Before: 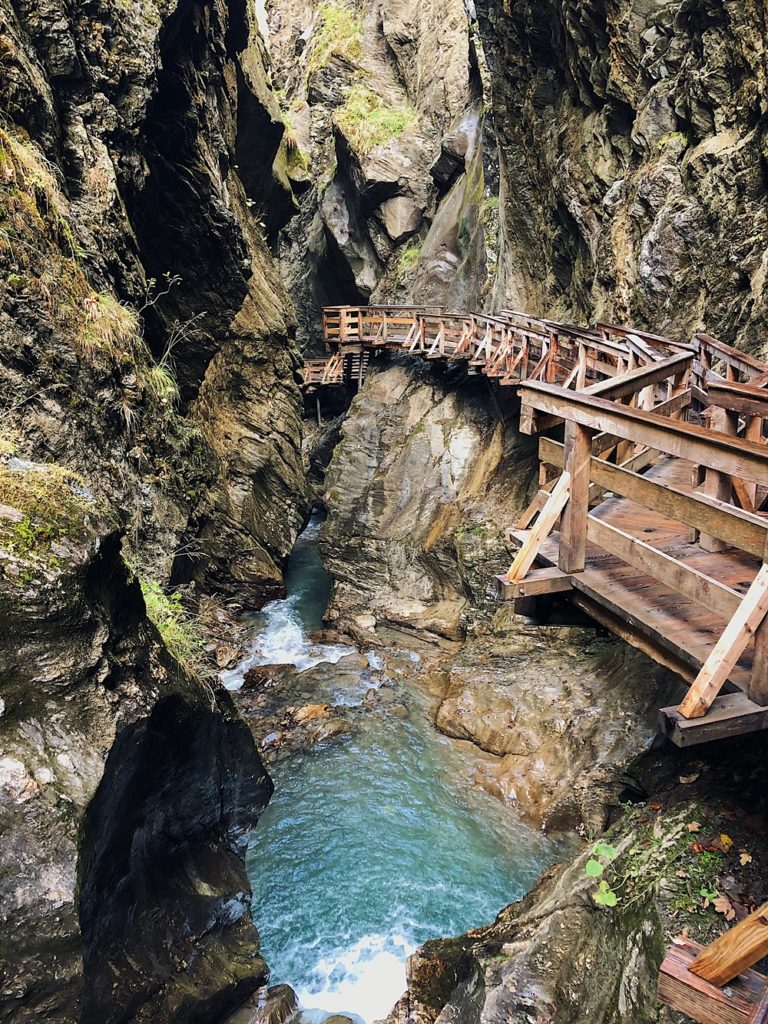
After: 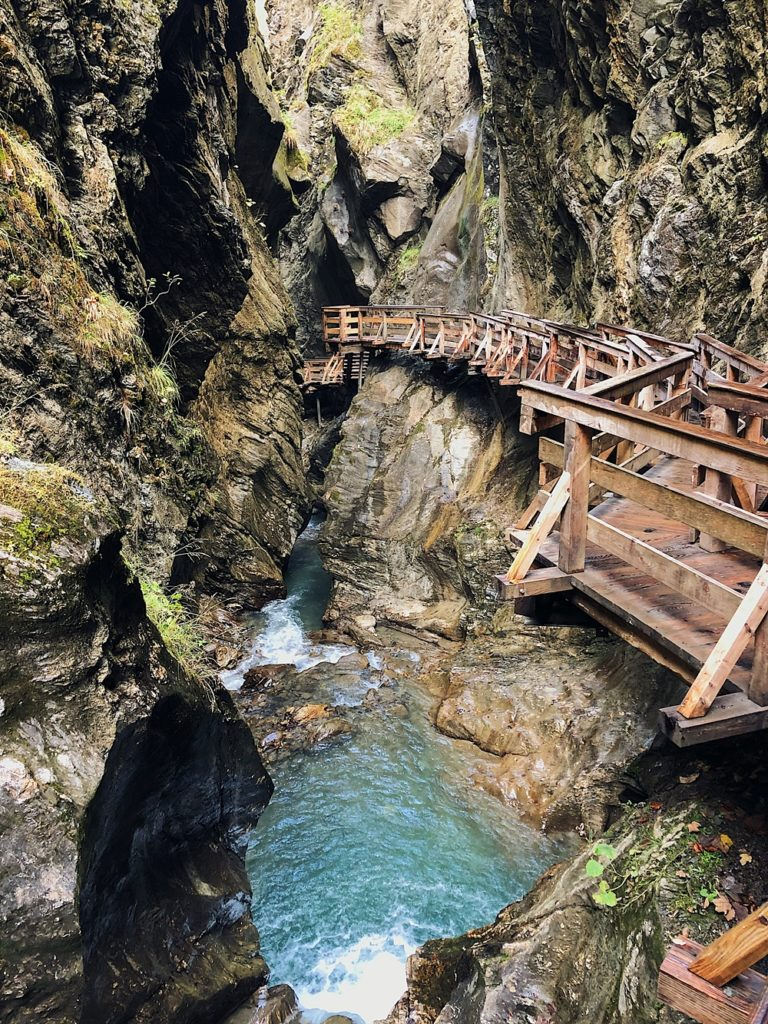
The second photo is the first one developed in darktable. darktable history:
shadows and highlights: radius 264.76, soften with gaussian
